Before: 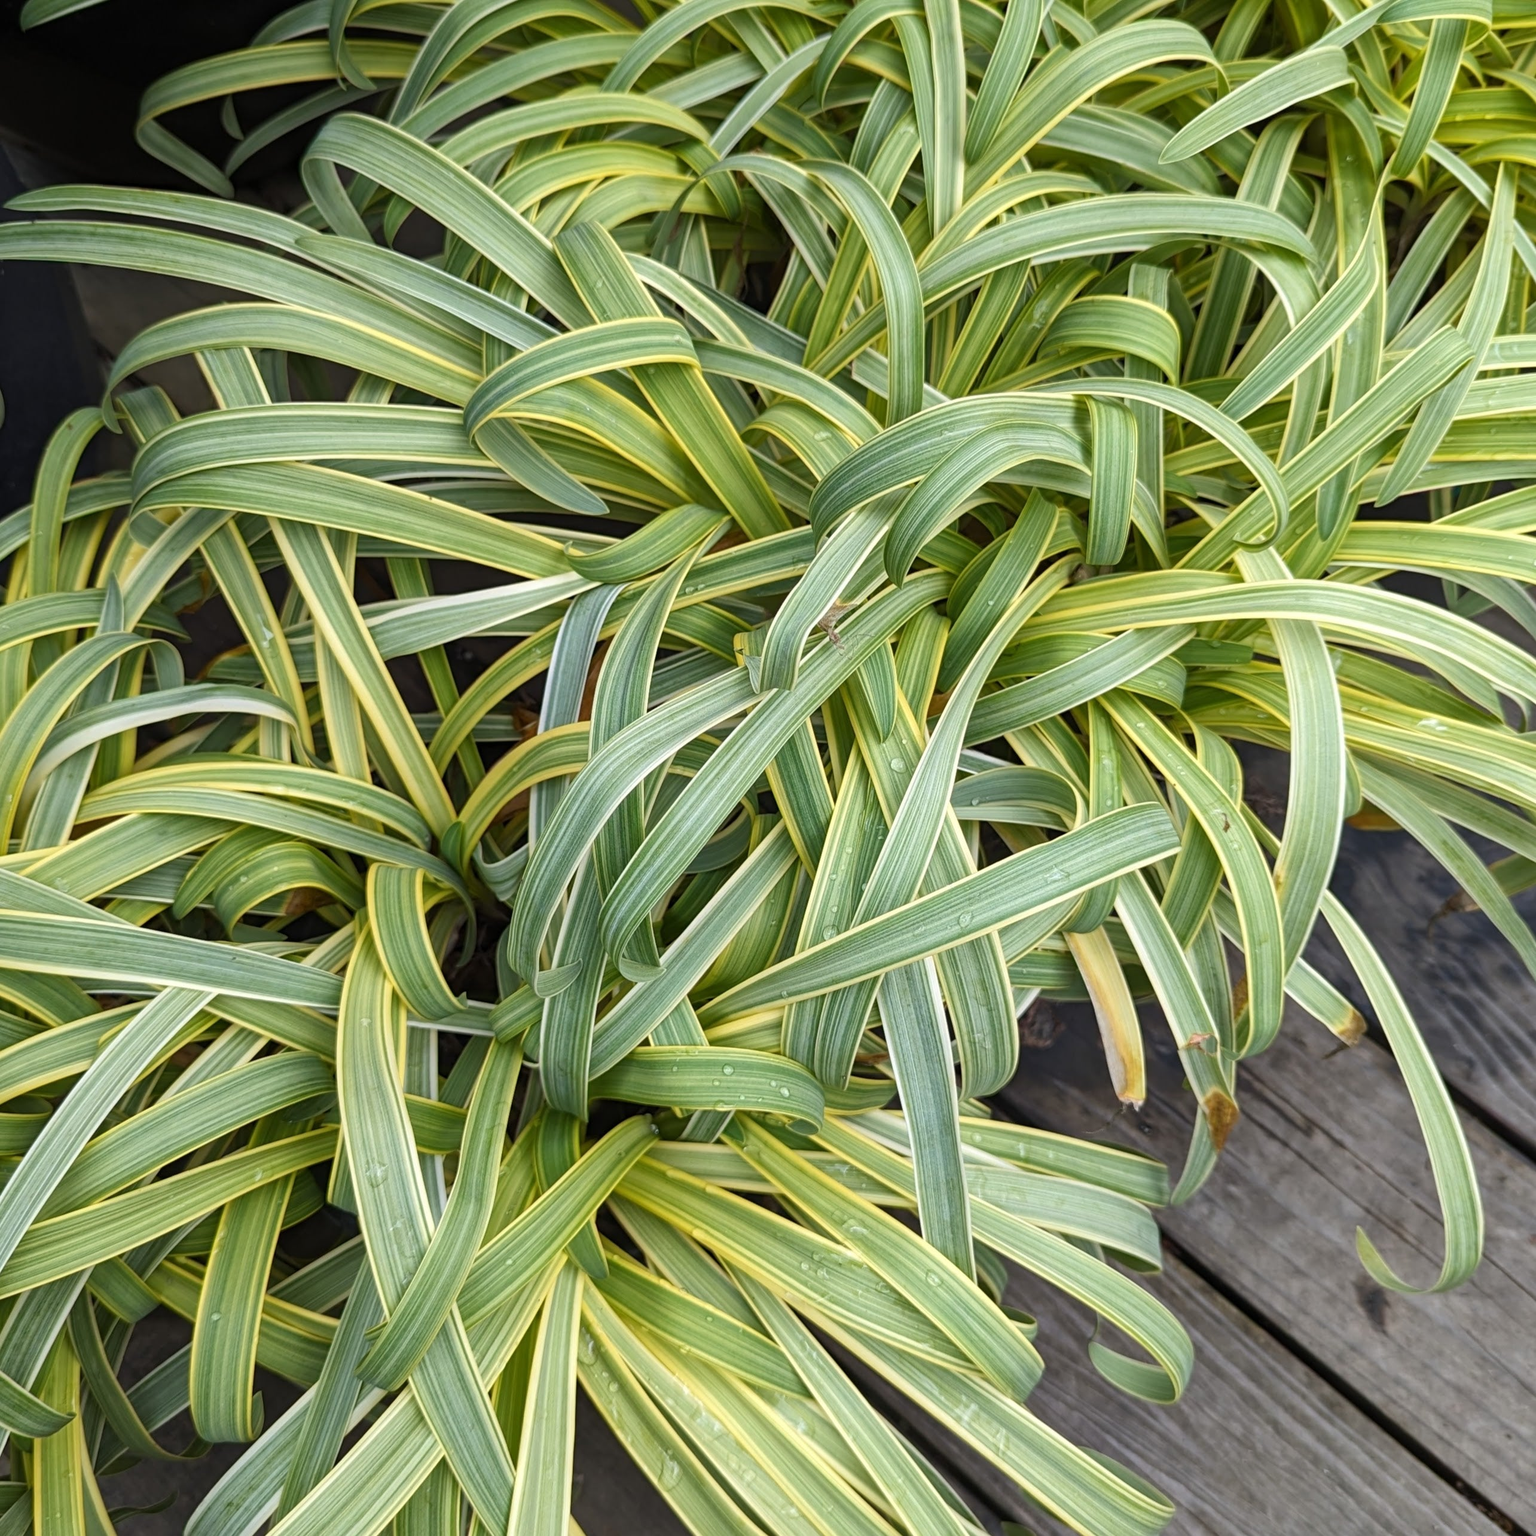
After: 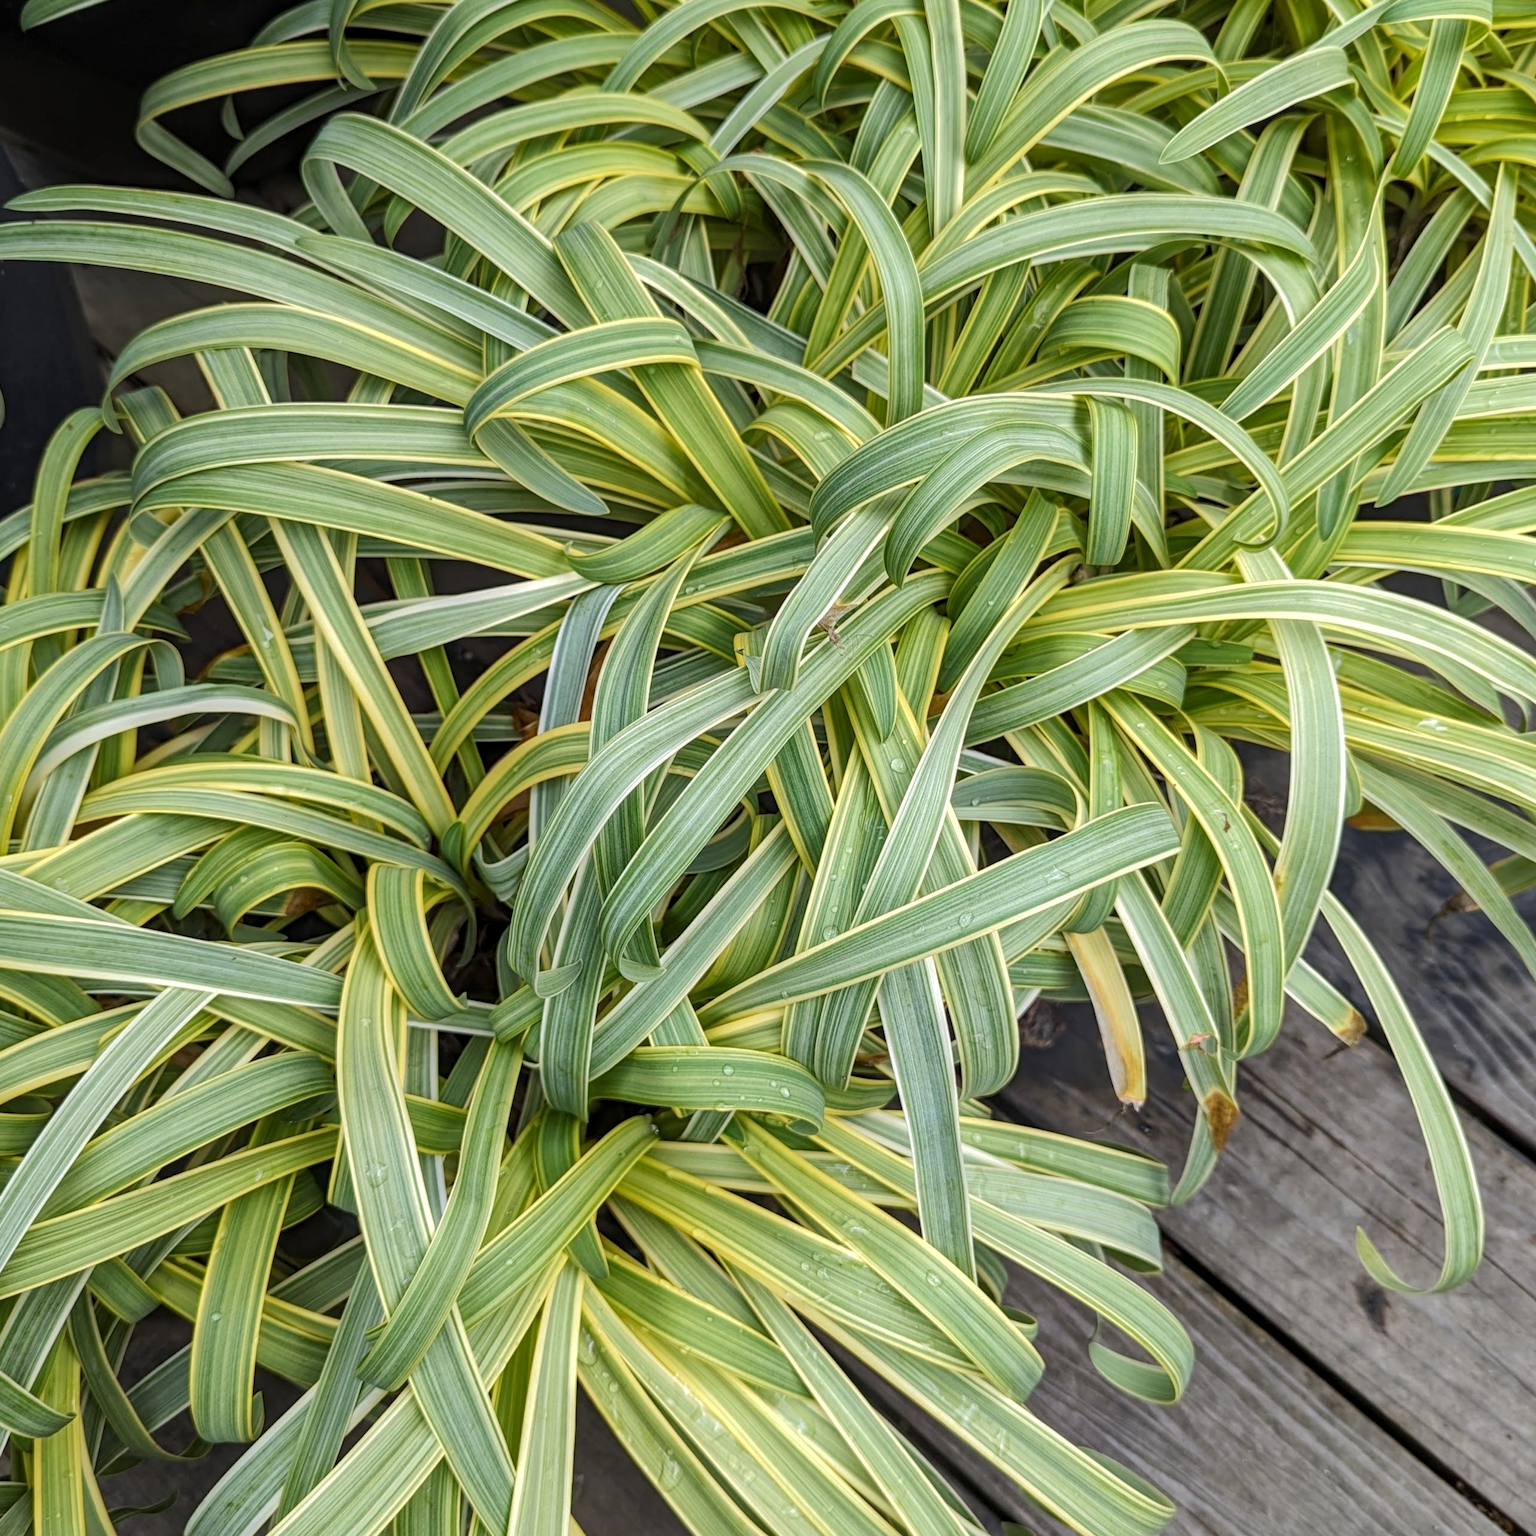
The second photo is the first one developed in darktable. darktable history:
local contrast: on, module defaults
base curve: curves: ch0 [(0, 0) (0.235, 0.266) (0.503, 0.496) (0.786, 0.72) (1, 1)]
